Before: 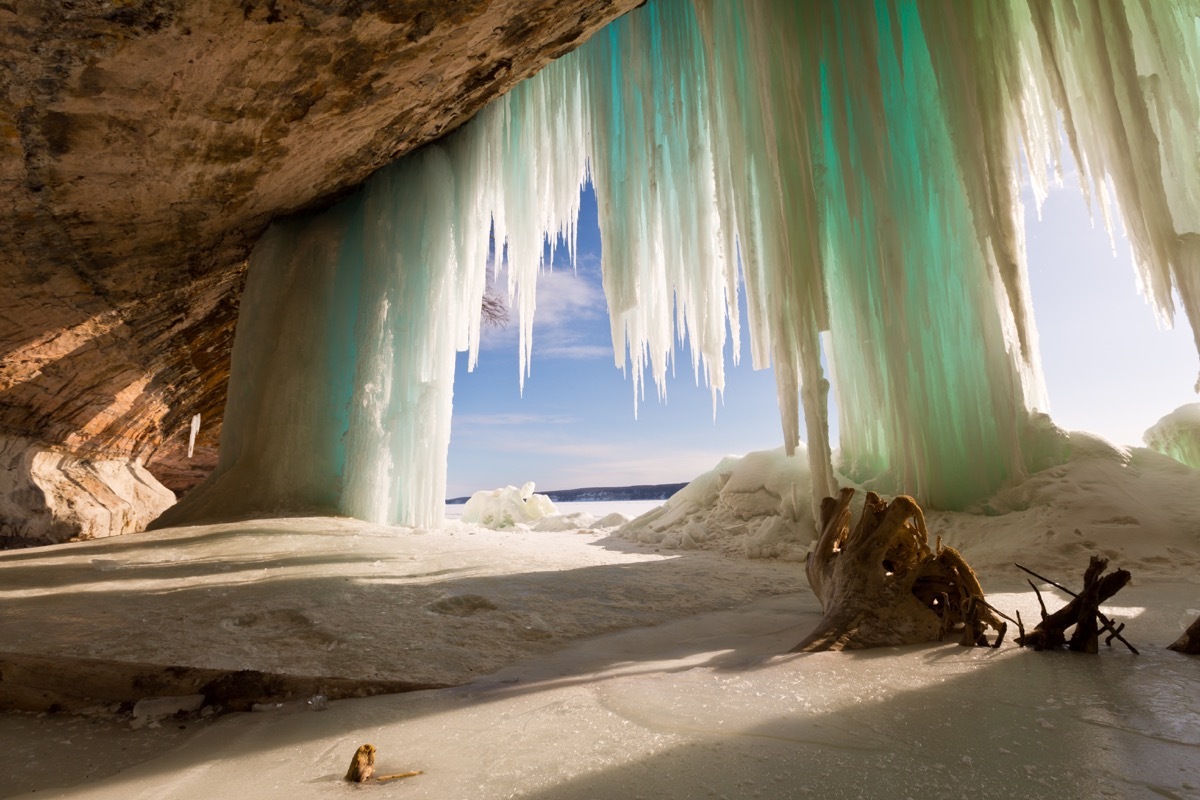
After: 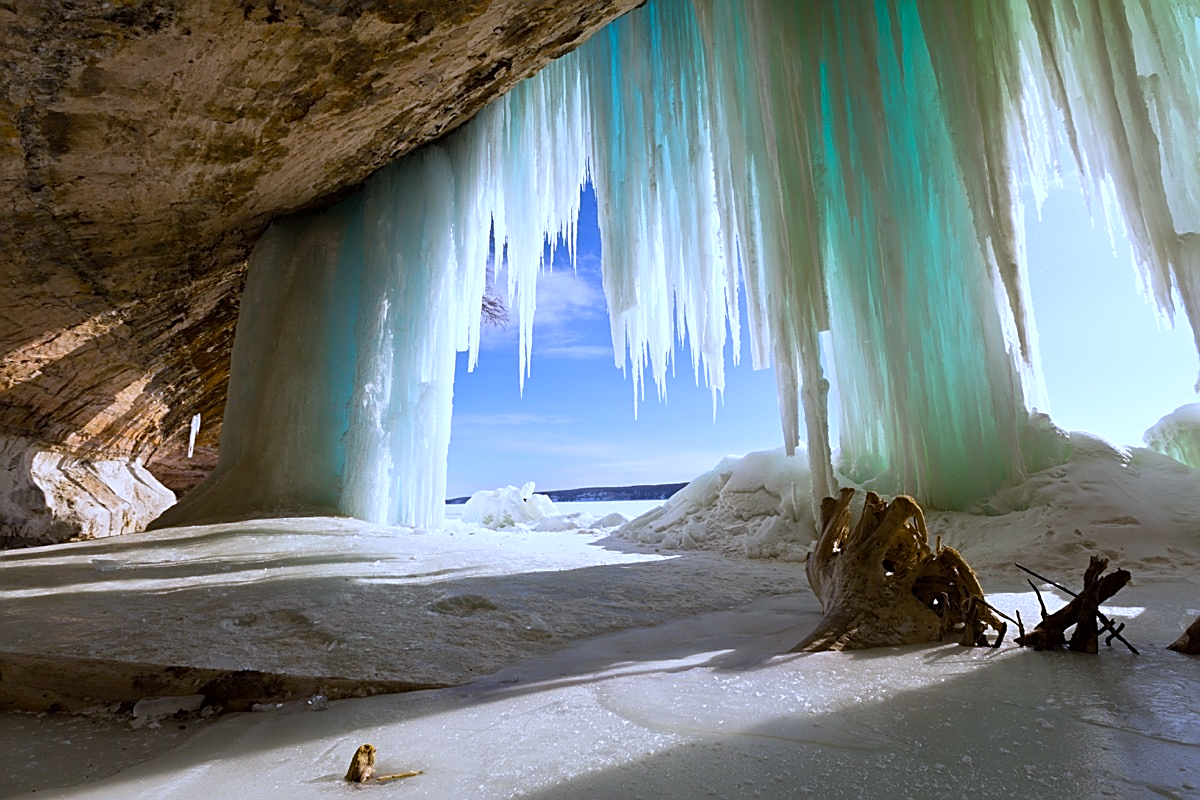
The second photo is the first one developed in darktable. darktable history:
sharpen: amount 0.75
color balance rgb: linear chroma grading › global chroma 3.45%, perceptual saturation grading › global saturation 11.24%, perceptual brilliance grading › global brilliance 3.04%, global vibrance 2.8%
contrast brightness saturation: saturation -0.04
white balance: red 0.871, blue 1.249
